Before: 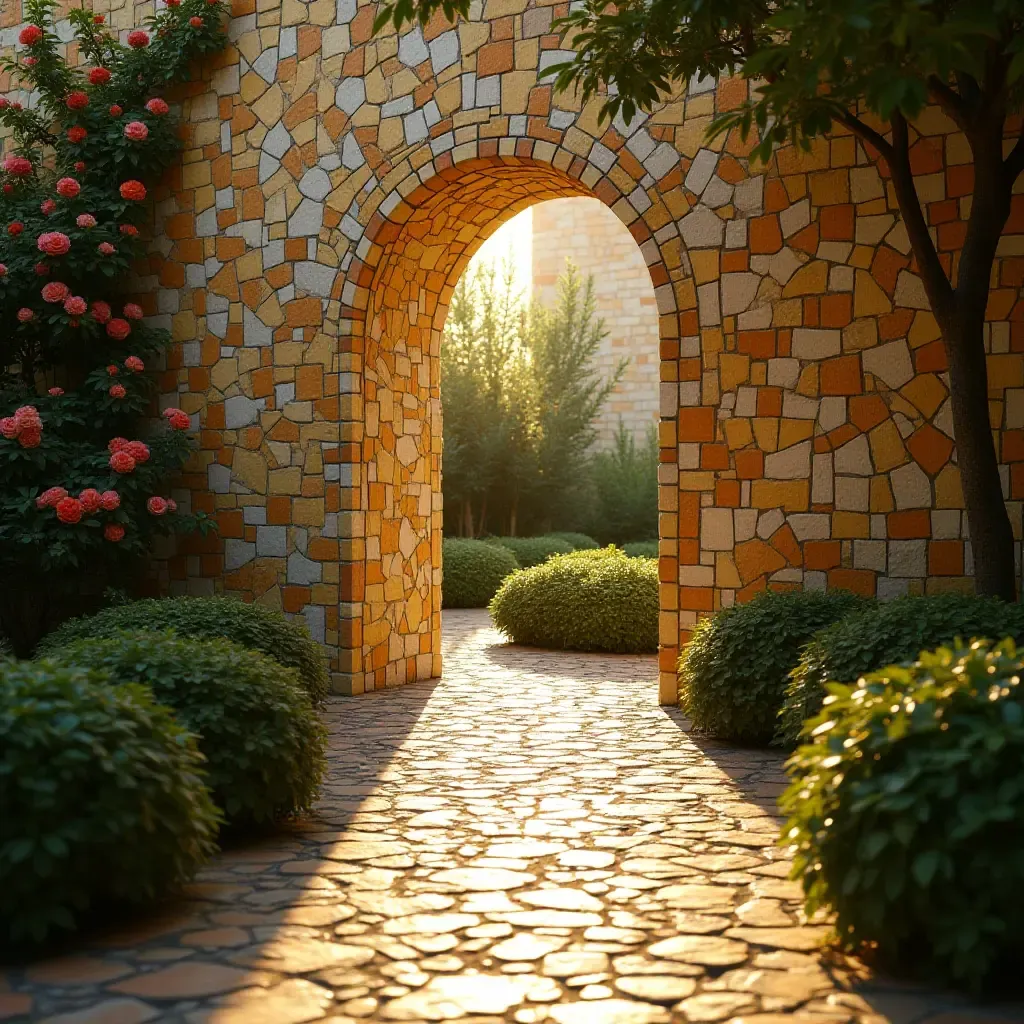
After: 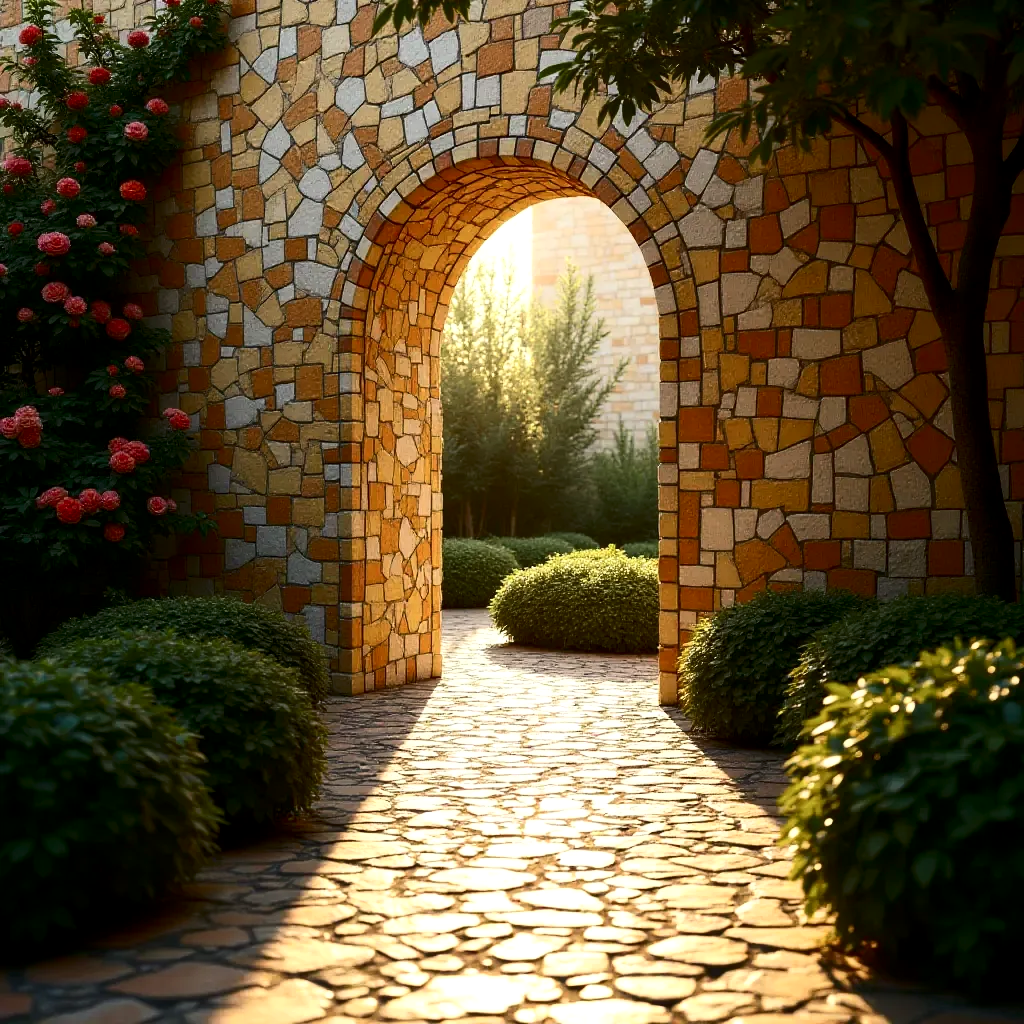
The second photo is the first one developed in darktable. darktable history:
local contrast: highlights 103%, shadows 99%, detail 119%, midtone range 0.2
exposure: compensate exposure bias true, compensate highlight preservation false
contrast brightness saturation: contrast 0.273
